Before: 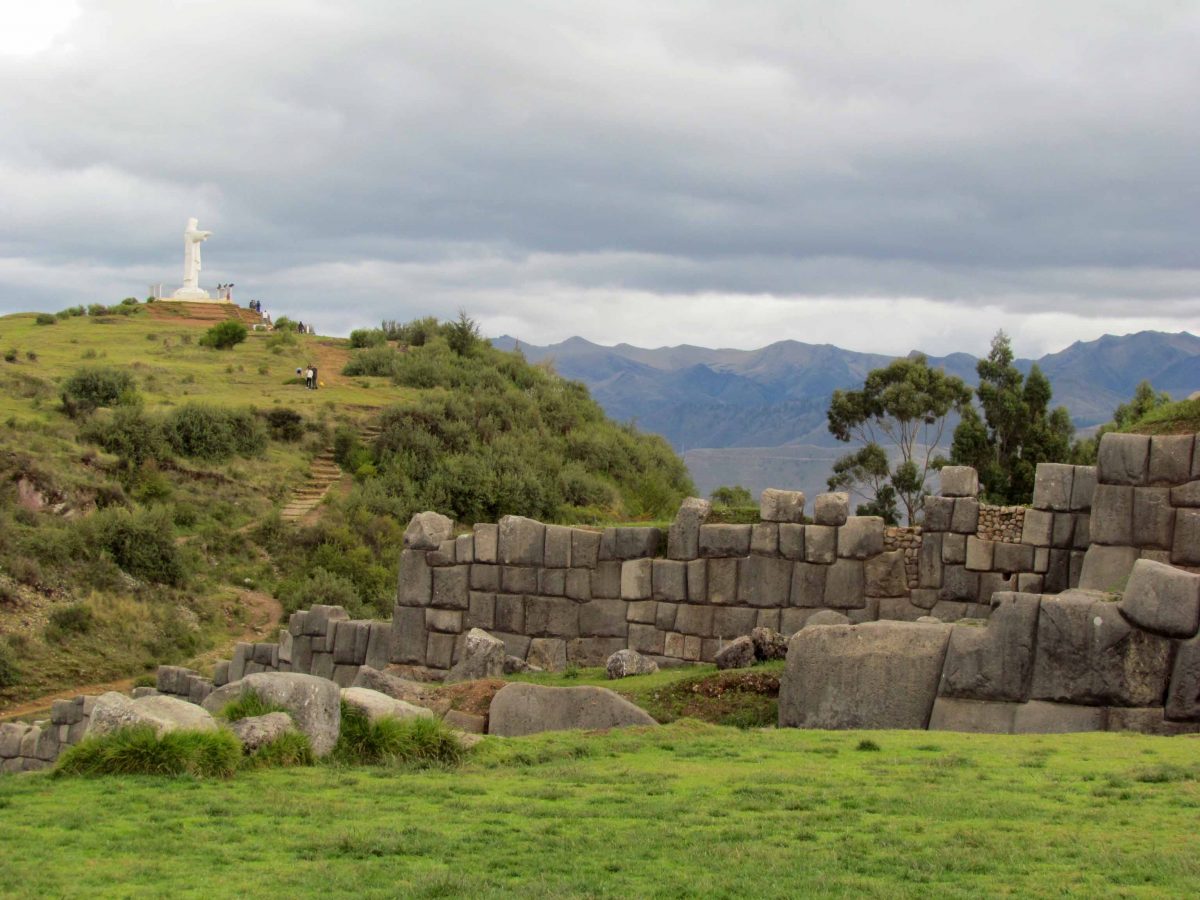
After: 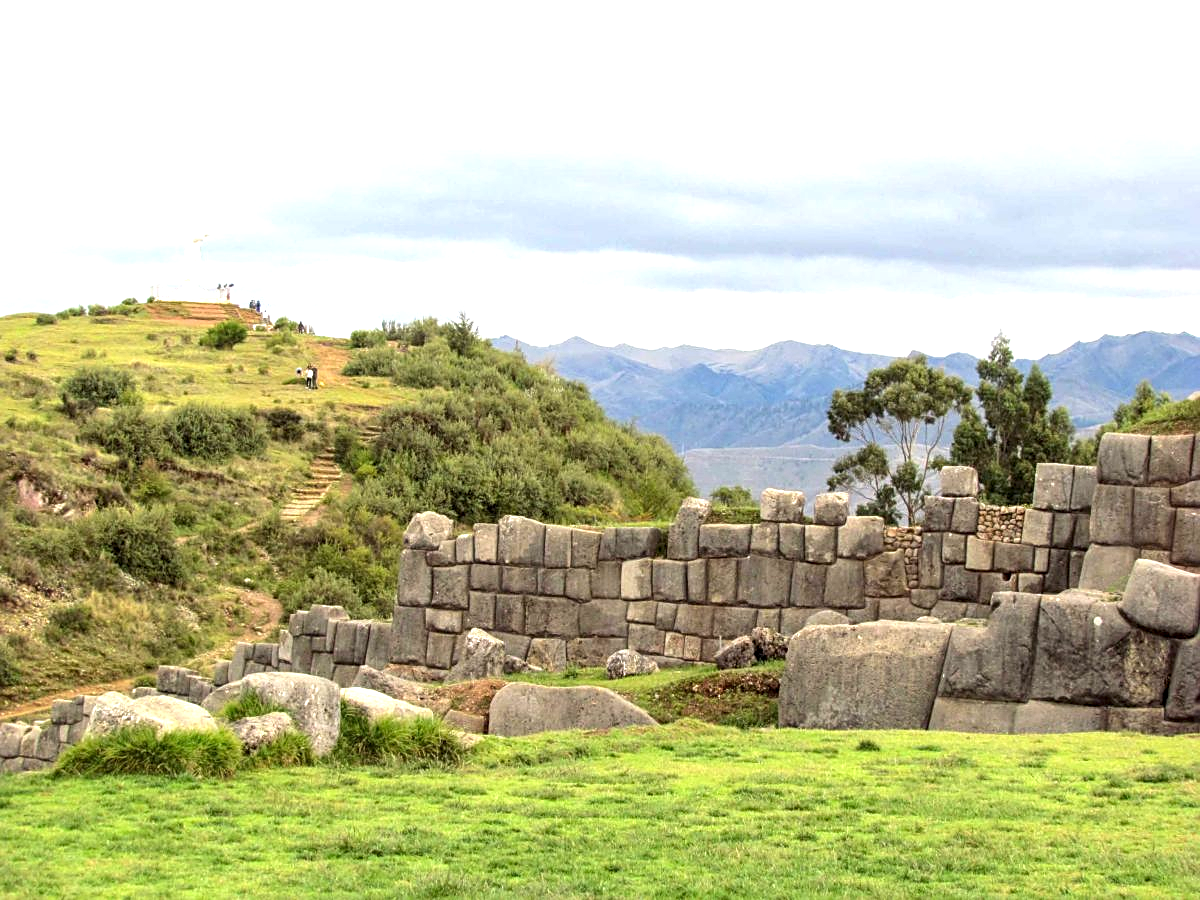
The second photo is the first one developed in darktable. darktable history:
exposure: black level correction 0, exposure 1.2 EV, compensate exposure bias true, compensate highlight preservation false
local contrast: on, module defaults
sharpen: on, module defaults
